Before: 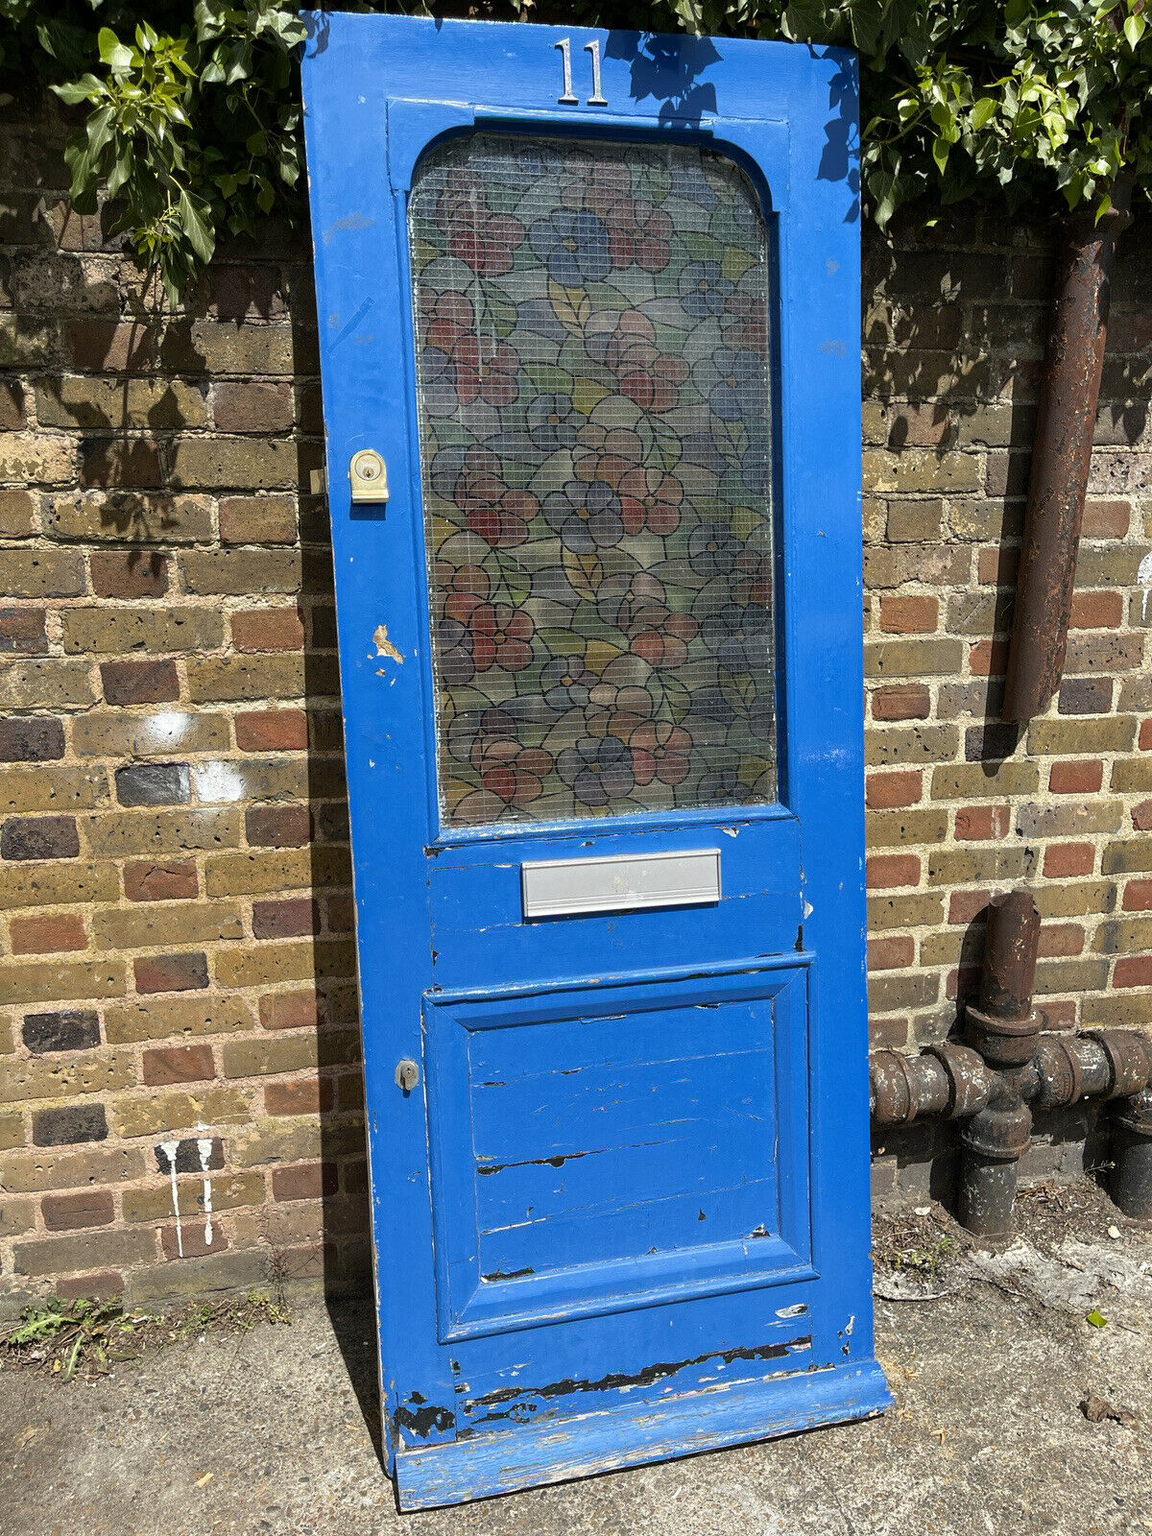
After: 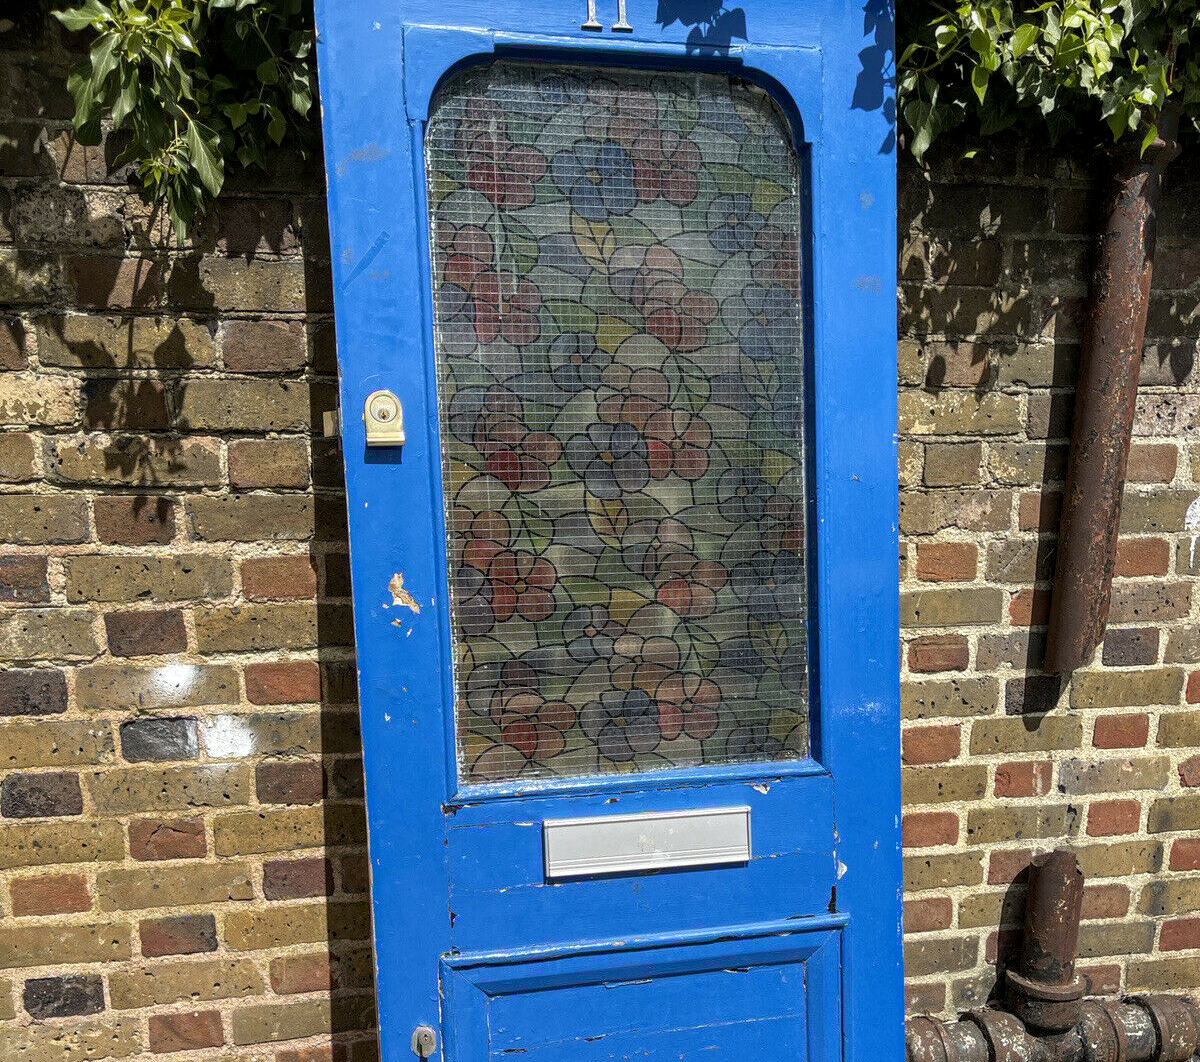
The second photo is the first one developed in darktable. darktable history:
local contrast: on, module defaults
crop and rotate: top 4.891%, bottom 28.729%
